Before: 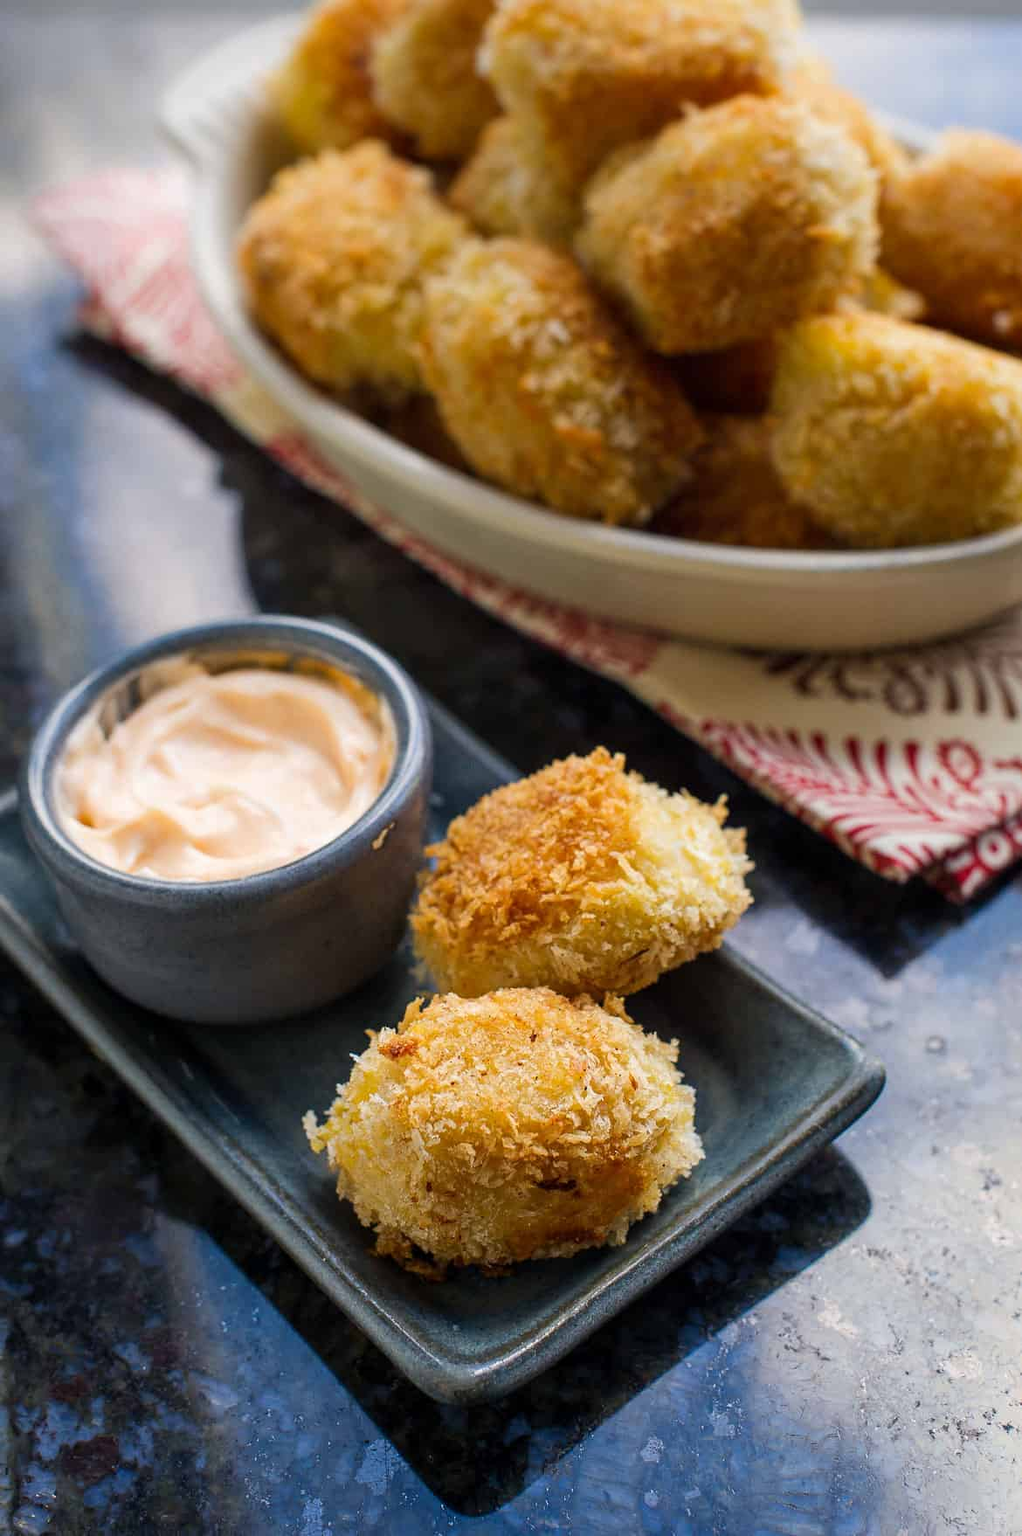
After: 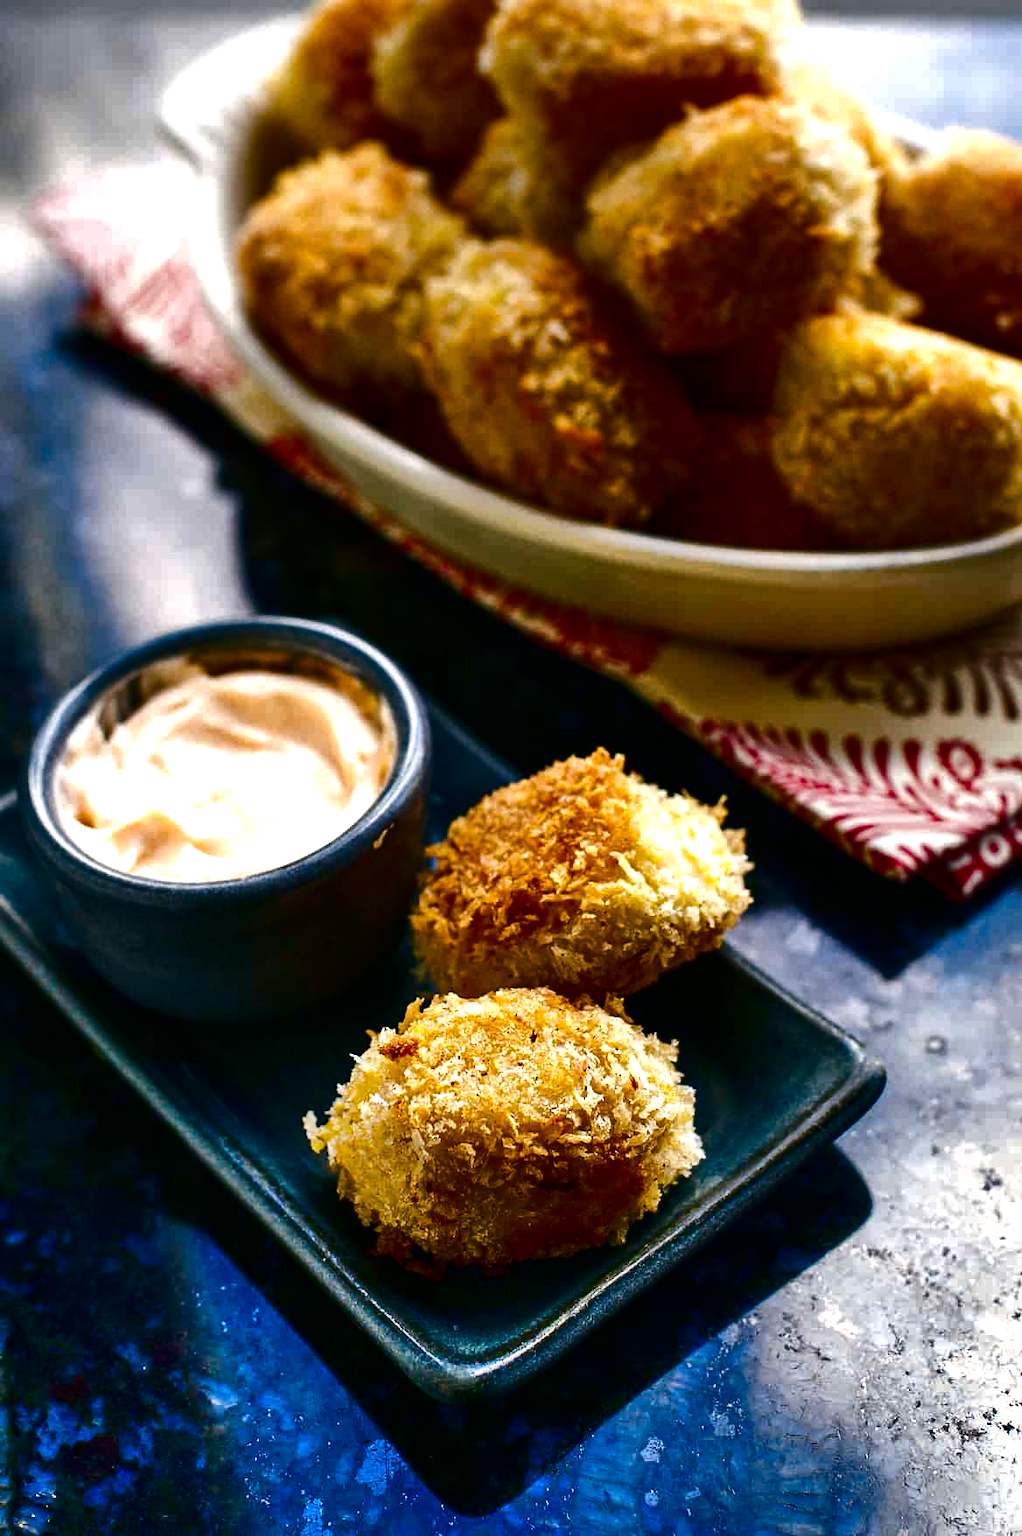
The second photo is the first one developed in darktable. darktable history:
contrast brightness saturation: brightness -0.525
tone equalizer: -8 EV -0.765 EV, -7 EV -0.738 EV, -6 EV -0.575 EV, -5 EV -0.414 EV, -3 EV 0.367 EV, -2 EV 0.6 EV, -1 EV 0.699 EV, +0 EV 0.75 EV, edges refinement/feathering 500, mask exposure compensation -1.57 EV, preserve details no
shadows and highlights: shadows 52.79, soften with gaussian
color balance rgb: shadows lift › chroma 2.695%, shadows lift › hue 189.12°, global offset › luminance 0.486%, linear chroma grading › global chroma 8.857%, perceptual saturation grading › global saturation 27.255%, perceptual saturation grading › highlights -28.203%, perceptual saturation grading › mid-tones 15.144%, perceptual saturation grading › shadows 33.204%
